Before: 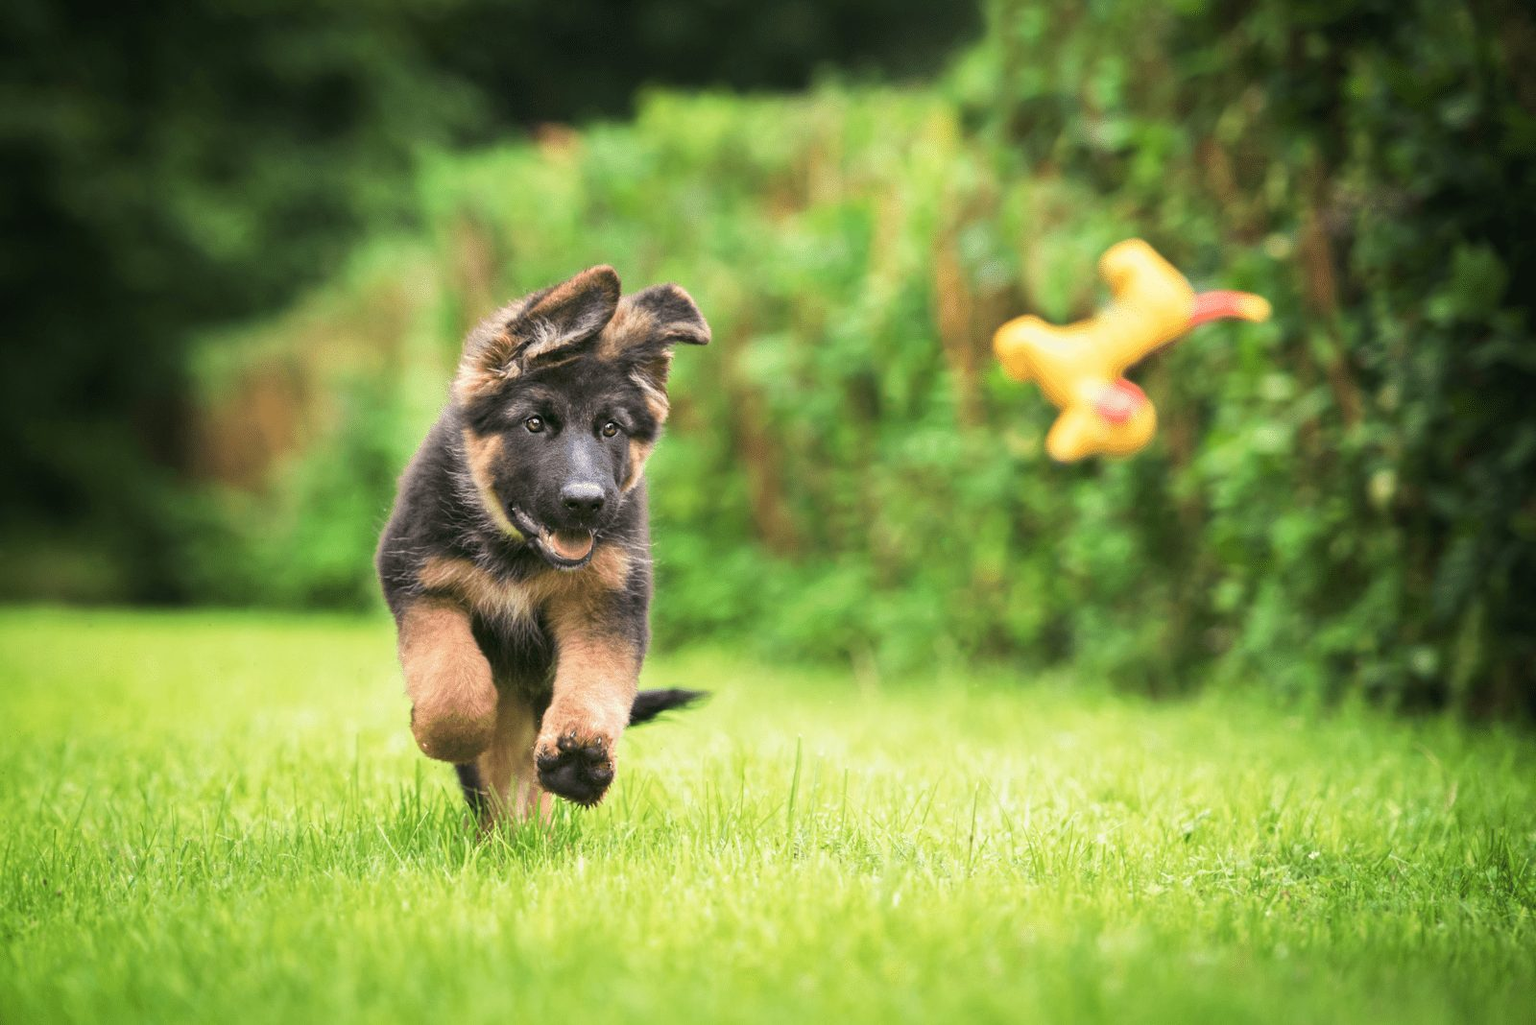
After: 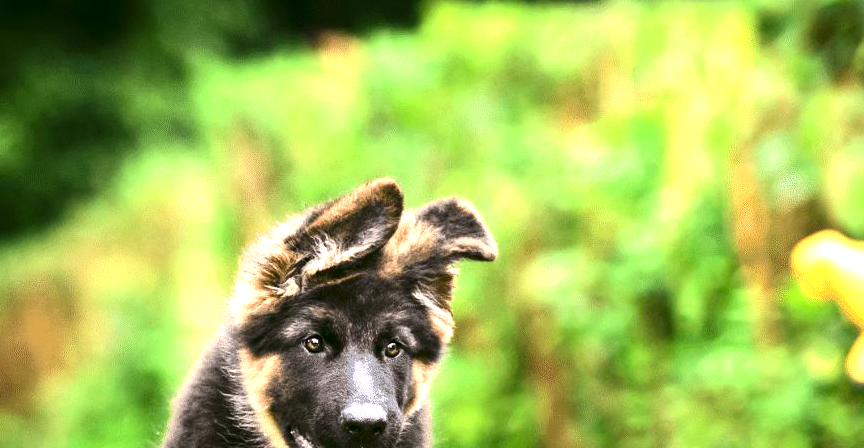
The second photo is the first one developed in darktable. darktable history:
contrast brightness saturation: contrast 0.187, brightness -0.233, saturation 0.114
exposure: black level correction 0, exposure 1.001 EV, compensate highlight preservation false
crop: left 15.244%, top 9.178%, right 30.699%, bottom 48.805%
